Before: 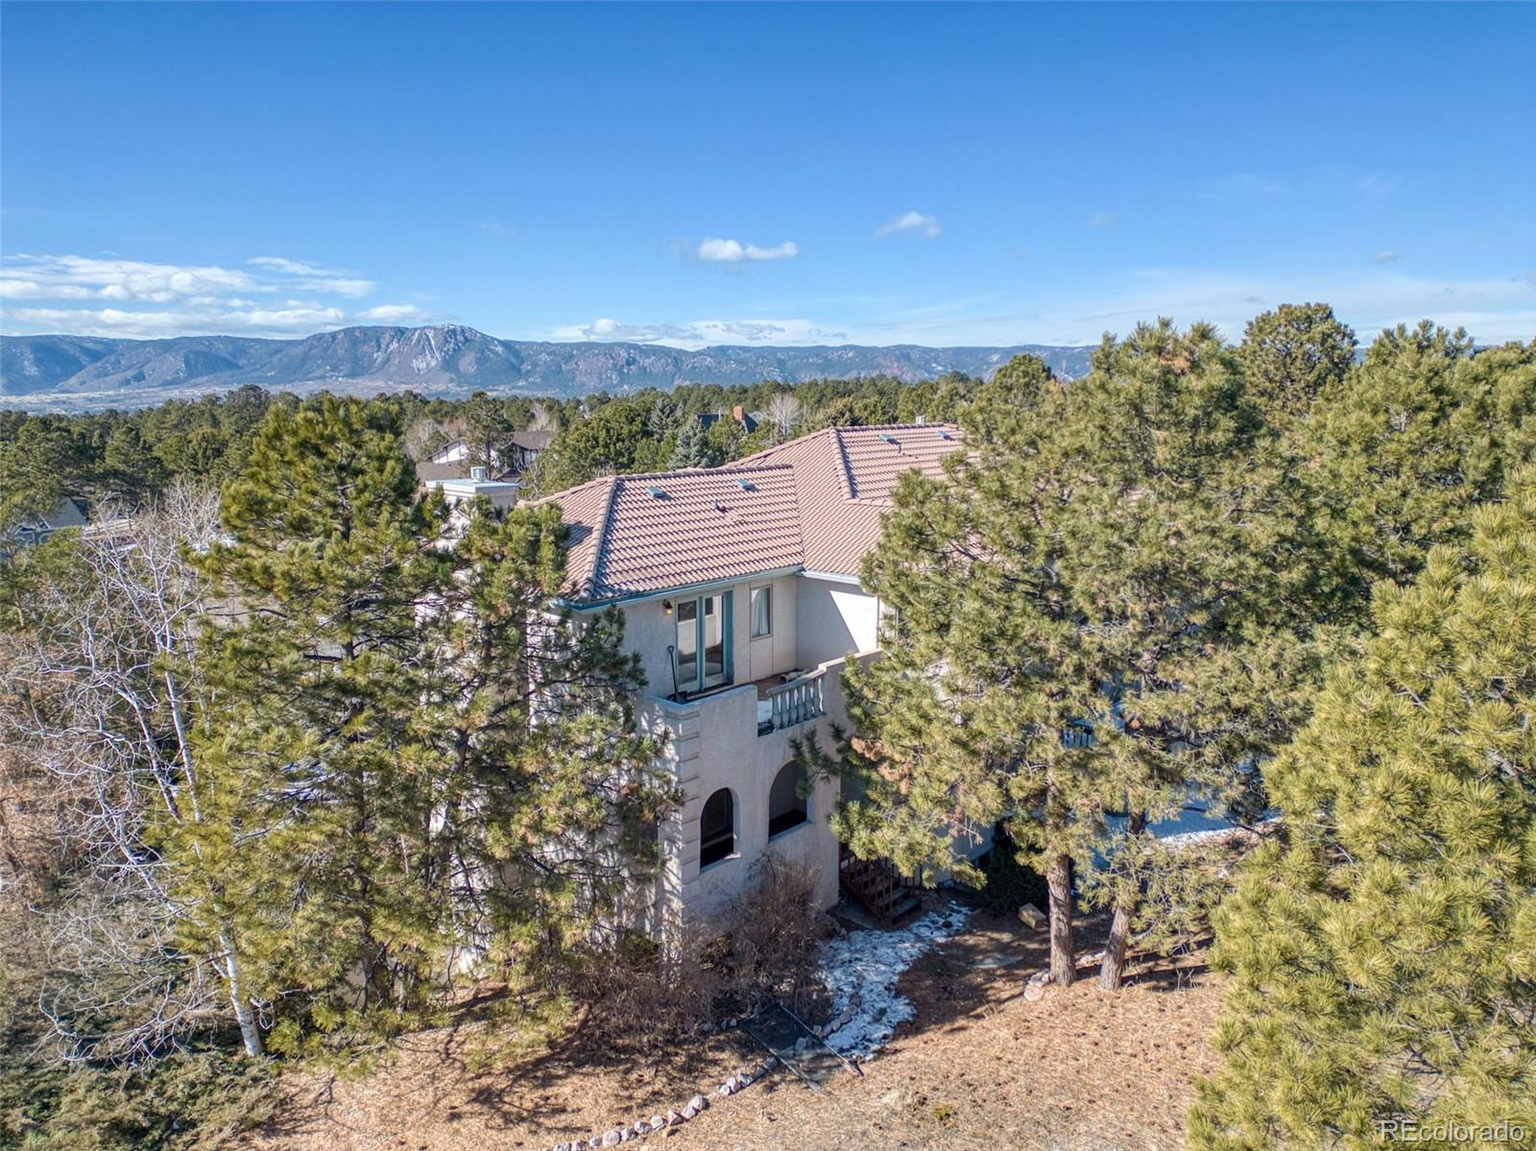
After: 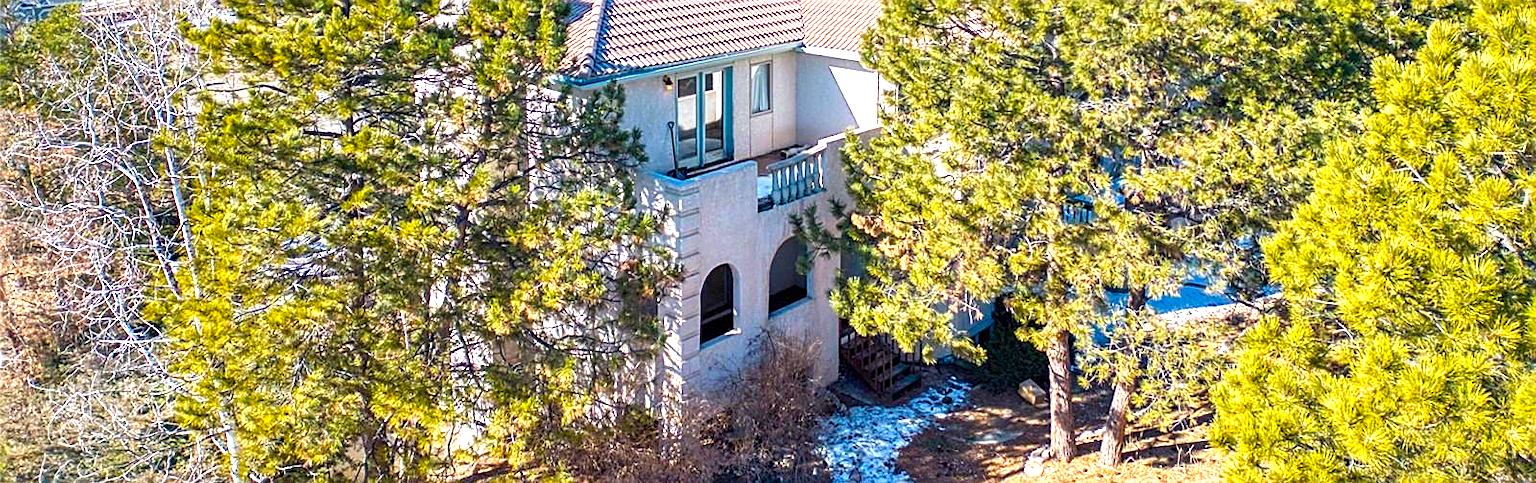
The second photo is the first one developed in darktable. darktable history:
sharpen: on, module defaults
color balance rgb: linear chroma grading › global chroma 10%, perceptual saturation grading › global saturation 40%, perceptual brilliance grading › global brilliance 30%, global vibrance 20%
crop: top 45.551%, bottom 12.262%
exposure: compensate highlight preservation false
